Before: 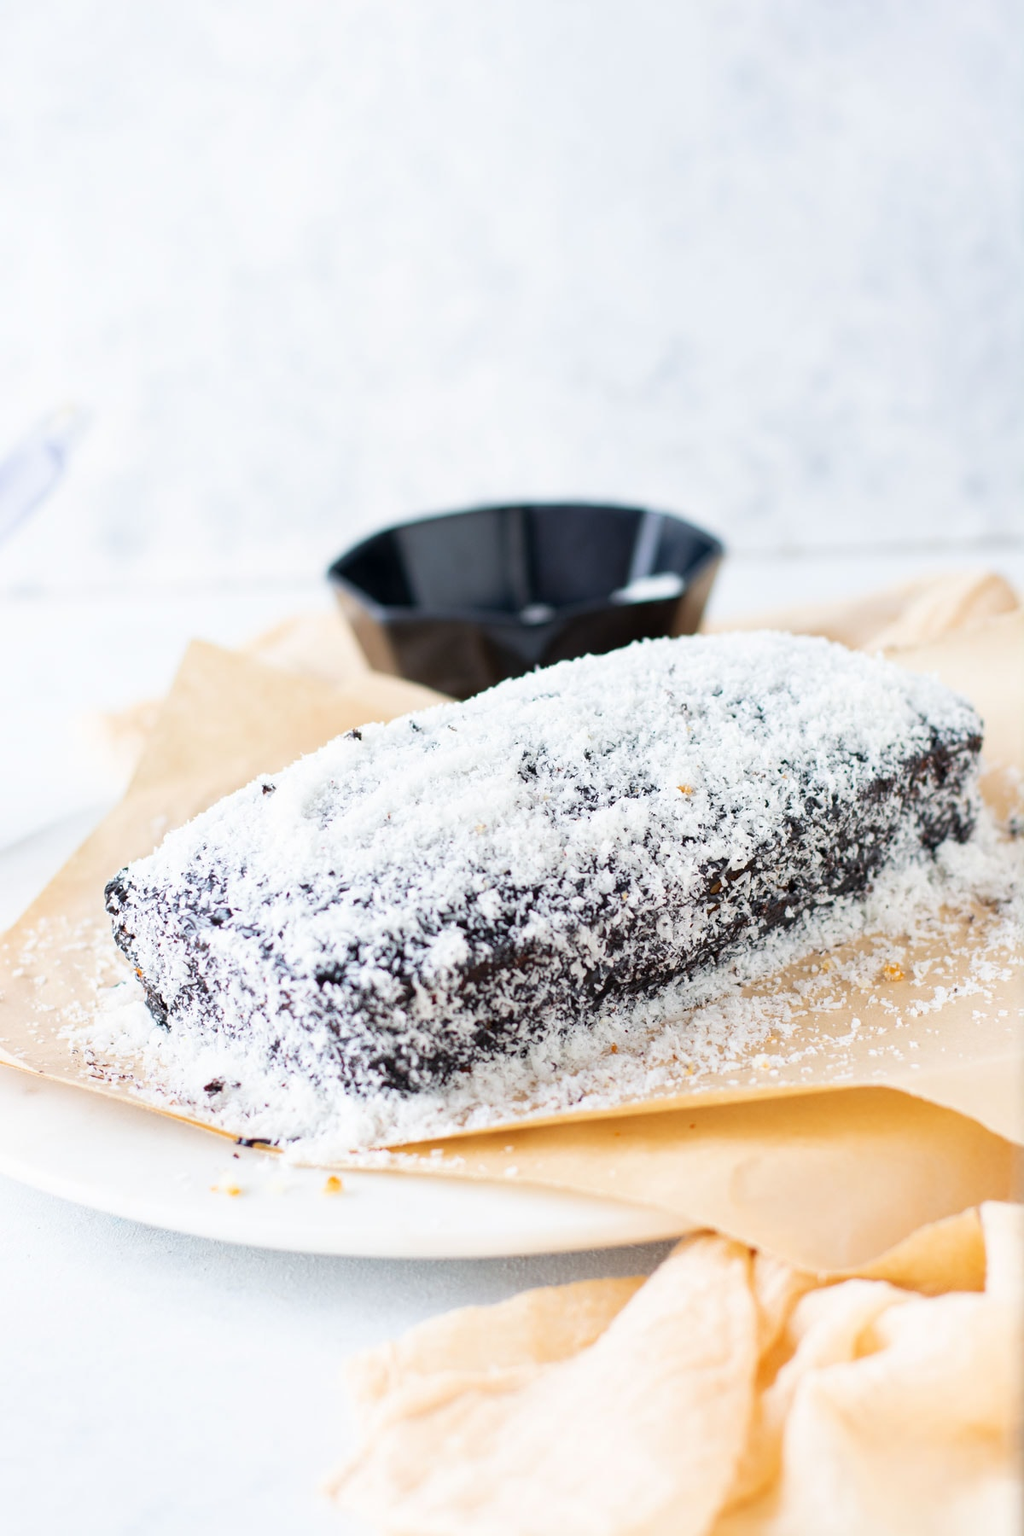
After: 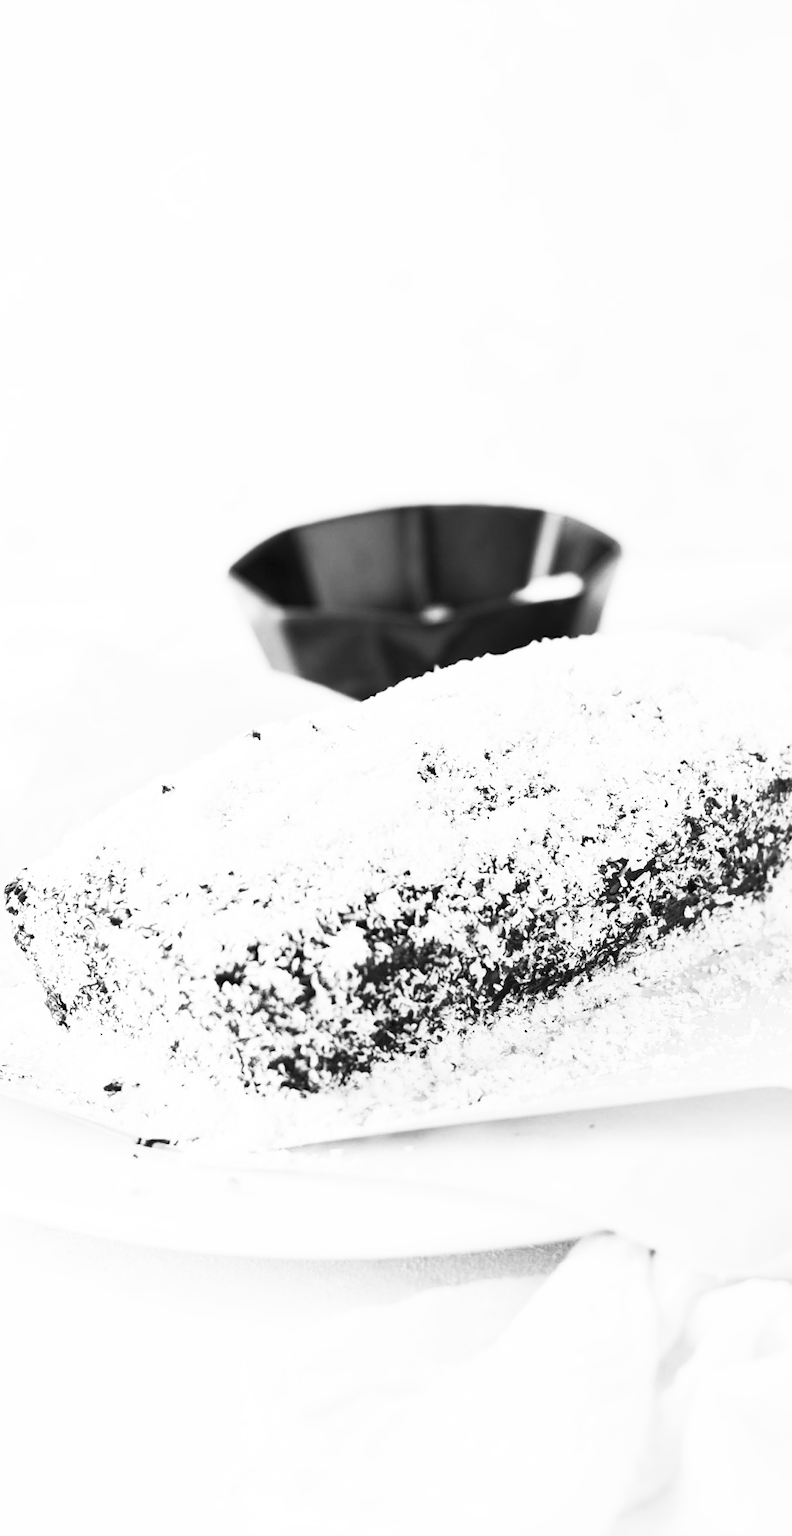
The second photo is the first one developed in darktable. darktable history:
contrast brightness saturation: contrast 0.53, brightness 0.47, saturation -1
crop: left 9.88%, right 12.664%
